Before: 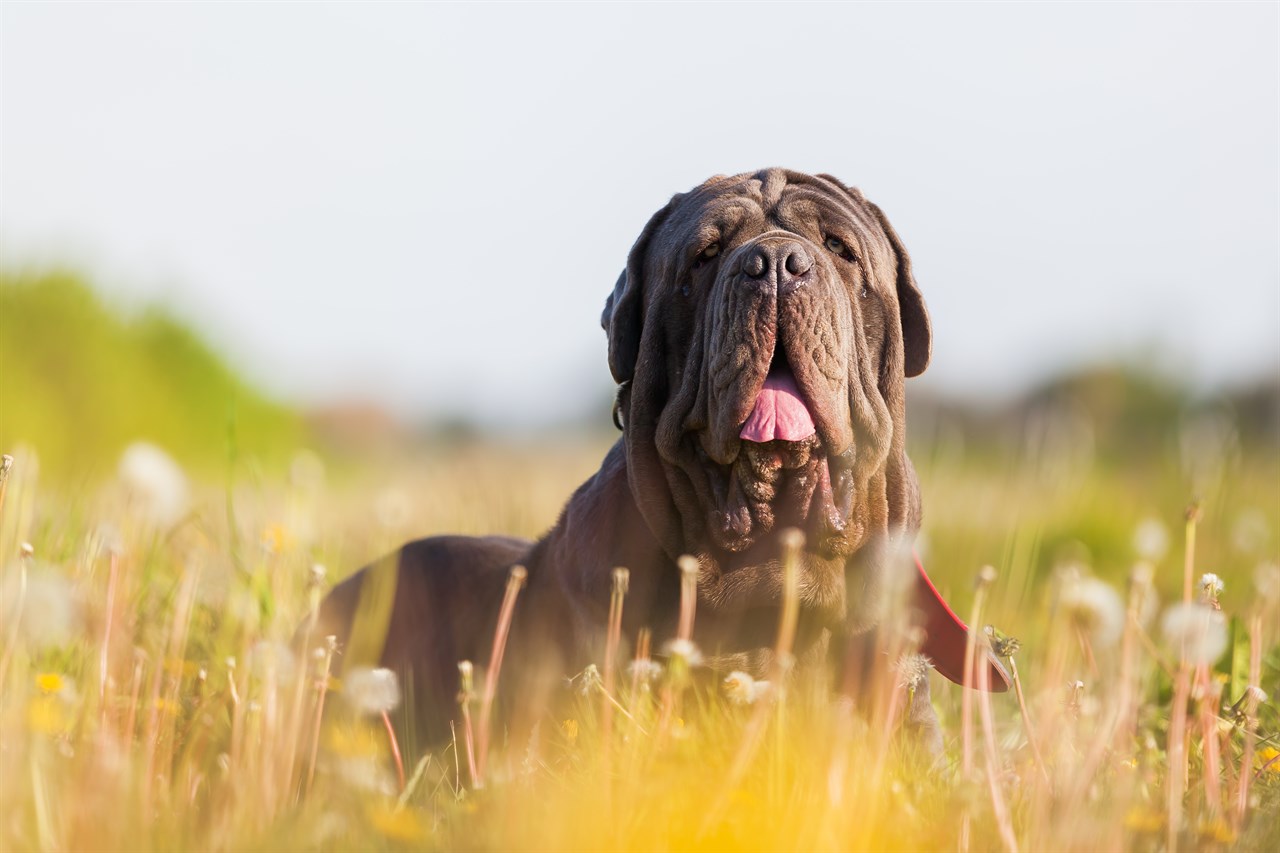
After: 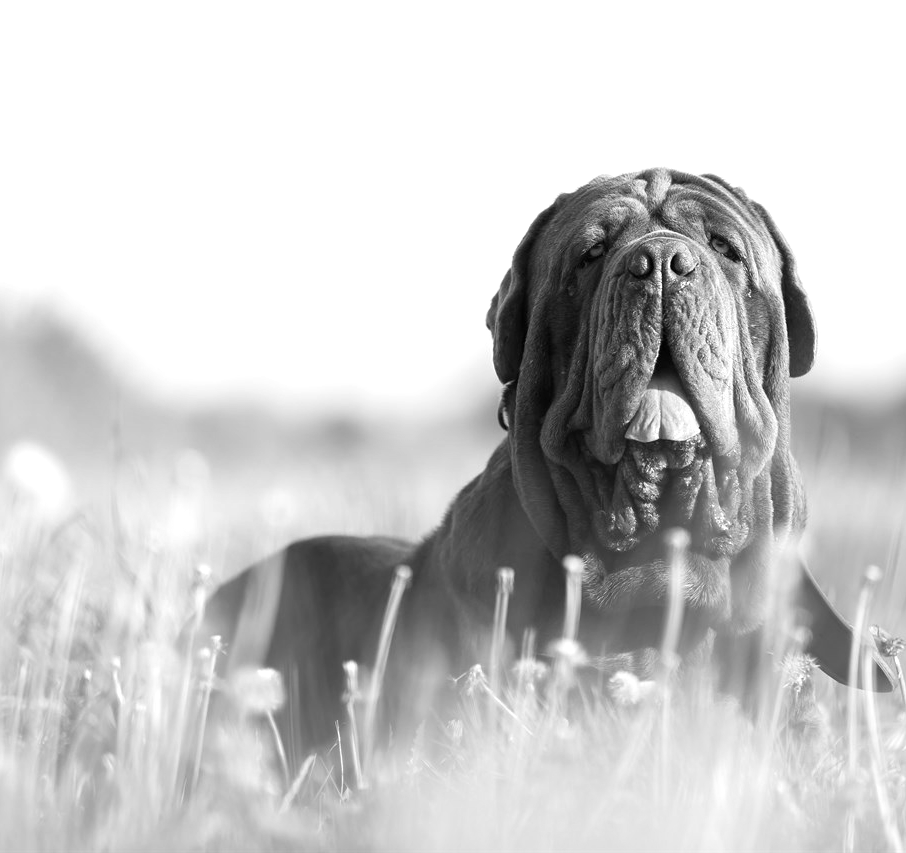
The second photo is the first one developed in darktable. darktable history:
exposure: black level correction 0, exposure 0.5 EV, compensate exposure bias true, compensate highlight preservation false
monochrome: on, module defaults
crop and rotate: left 9.061%, right 20.142%
